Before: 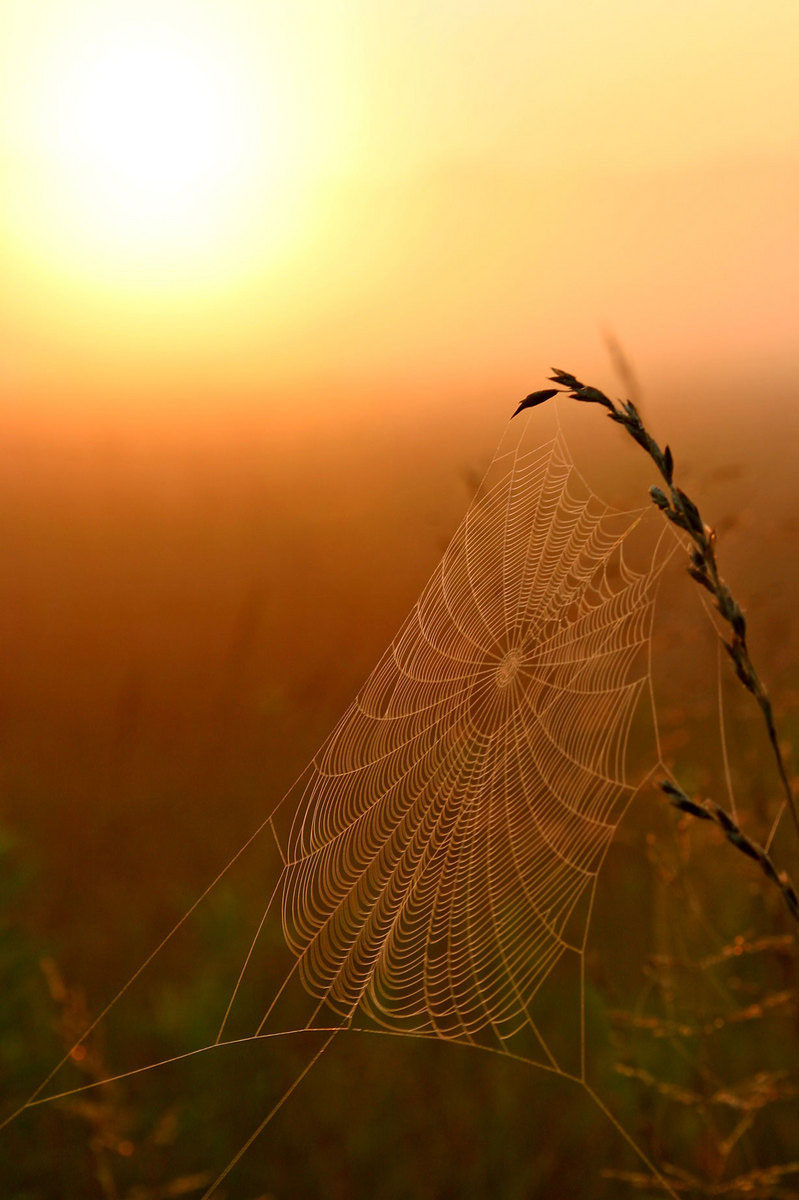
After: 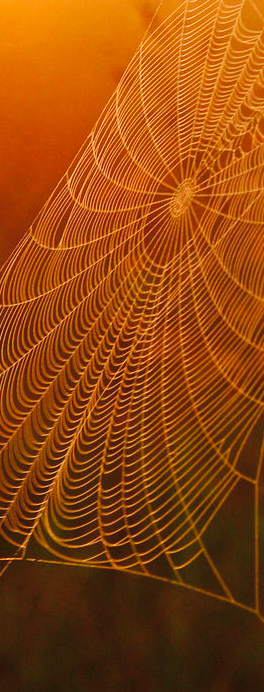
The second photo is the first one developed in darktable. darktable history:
contrast brightness saturation: contrast 0.05, brightness 0.06, saturation 0.01
base curve: curves: ch0 [(0, 0) (0.032, 0.025) (0.121, 0.166) (0.206, 0.329) (0.605, 0.79) (1, 1)], preserve colors none
crop: left 40.878%, top 39.176%, right 25.993%, bottom 3.081%
bloom: size 40%
